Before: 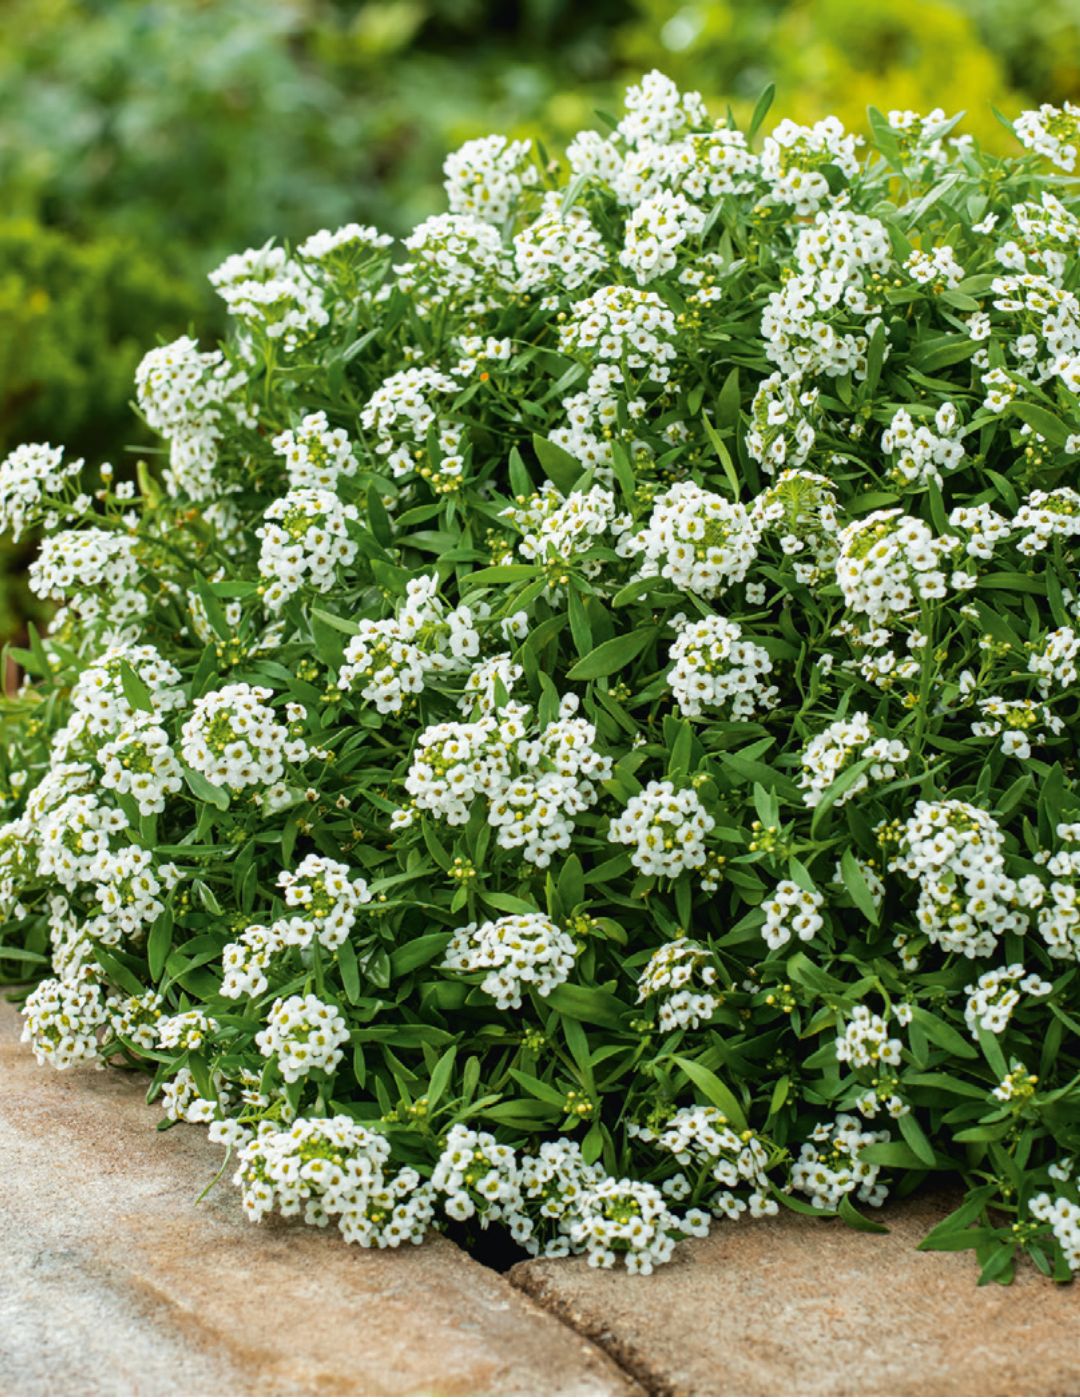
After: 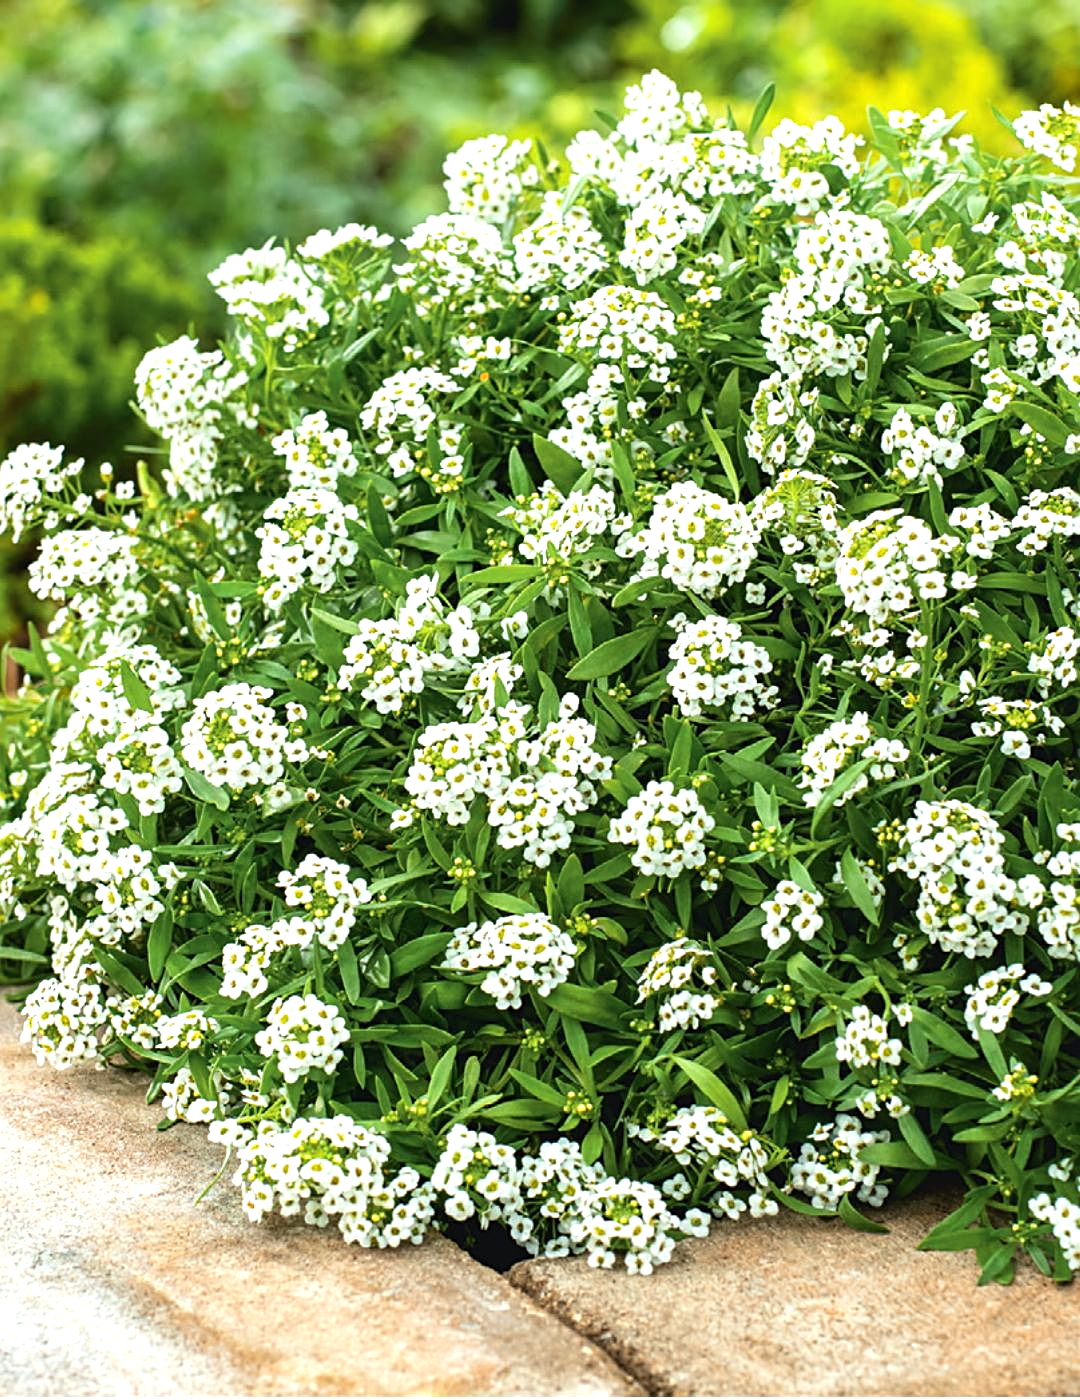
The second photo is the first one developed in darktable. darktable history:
exposure: black level correction 0, exposure 0.696 EV, compensate exposure bias true, compensate highlight preservation false
sharpen: on, module defaults
